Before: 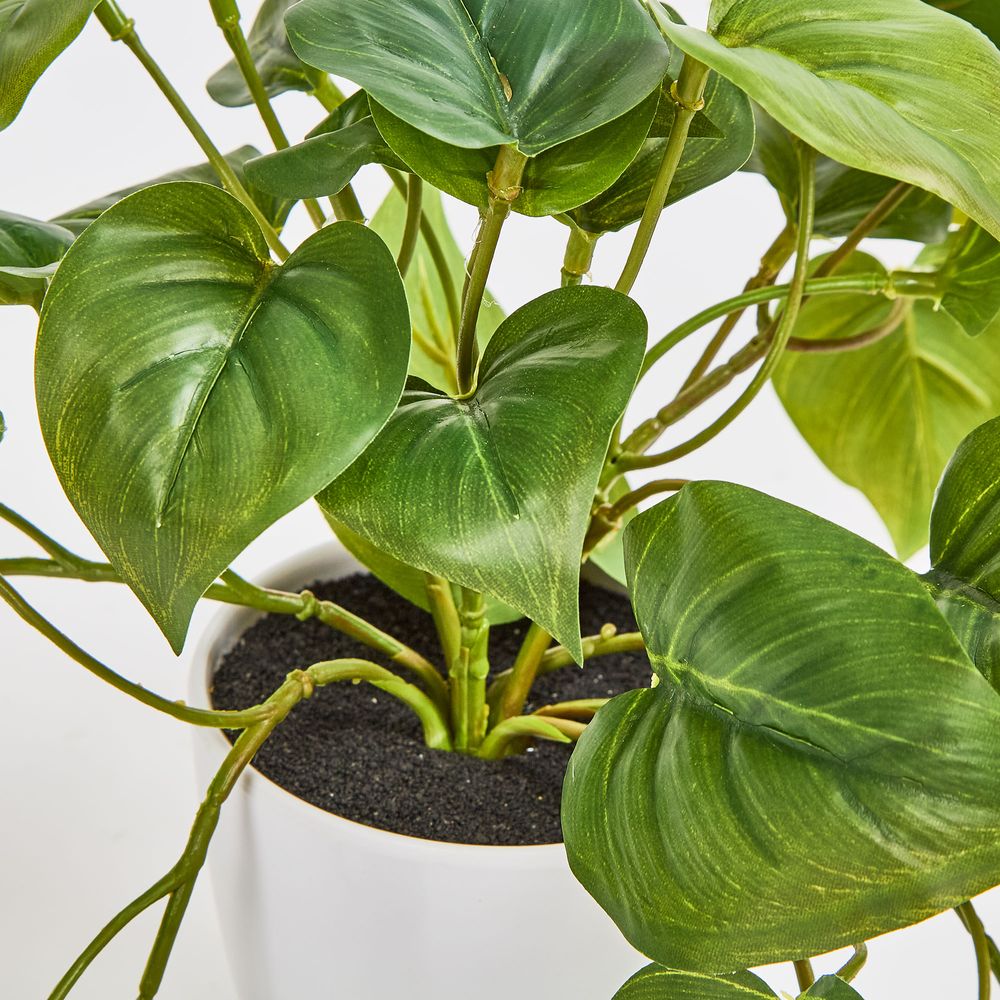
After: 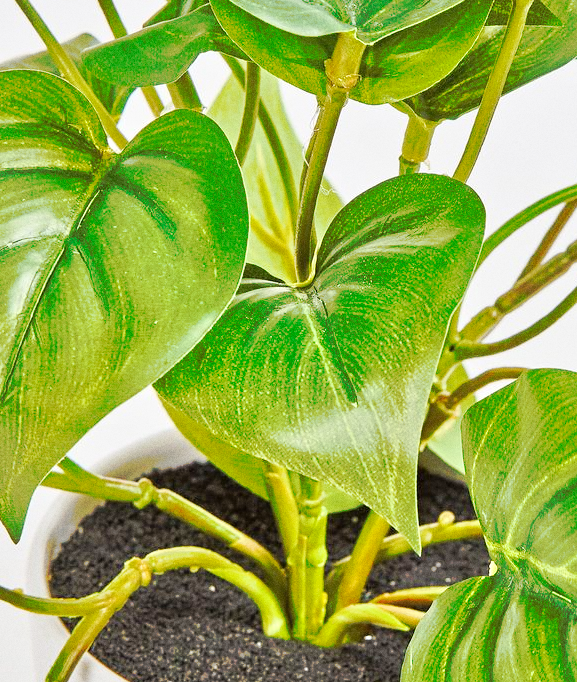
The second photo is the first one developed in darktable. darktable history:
crop: left 16.202%, top 11.208%, right 26.045%, bottom 20.557%
tone curve: curves: ch0 [(0, 0) (0.003, 0.003) (0.011, 0.011) (0.025, 0.024) (0.044, 0.043) (0.069, 0.067) (0.1, 0.096) (0.136, 0.131) (0.177, 0.171) (0.224, 0.217) (0.277, 0.267) (0.335, 0.324) (0.399, 0.385) (0.468, 0.452) (0.543, 0.632) (0.623, 0.697) (0.709, 0.766) (0.801, 0.839) (0.898, 0.917) (1, 1)], preserve colors none
grain: coarseness 0.09 ISO
tone equalizer: -7 EV 0.15 EV, -6 EV 0.6 EV, -5 EV 1.15 EV, -4 EV 1.33 EV, -3 EV 1.15 EV, -2 EV 0.6 EV, -1 EV 0.15 EV, mask exposure compensation -0.5 EV
